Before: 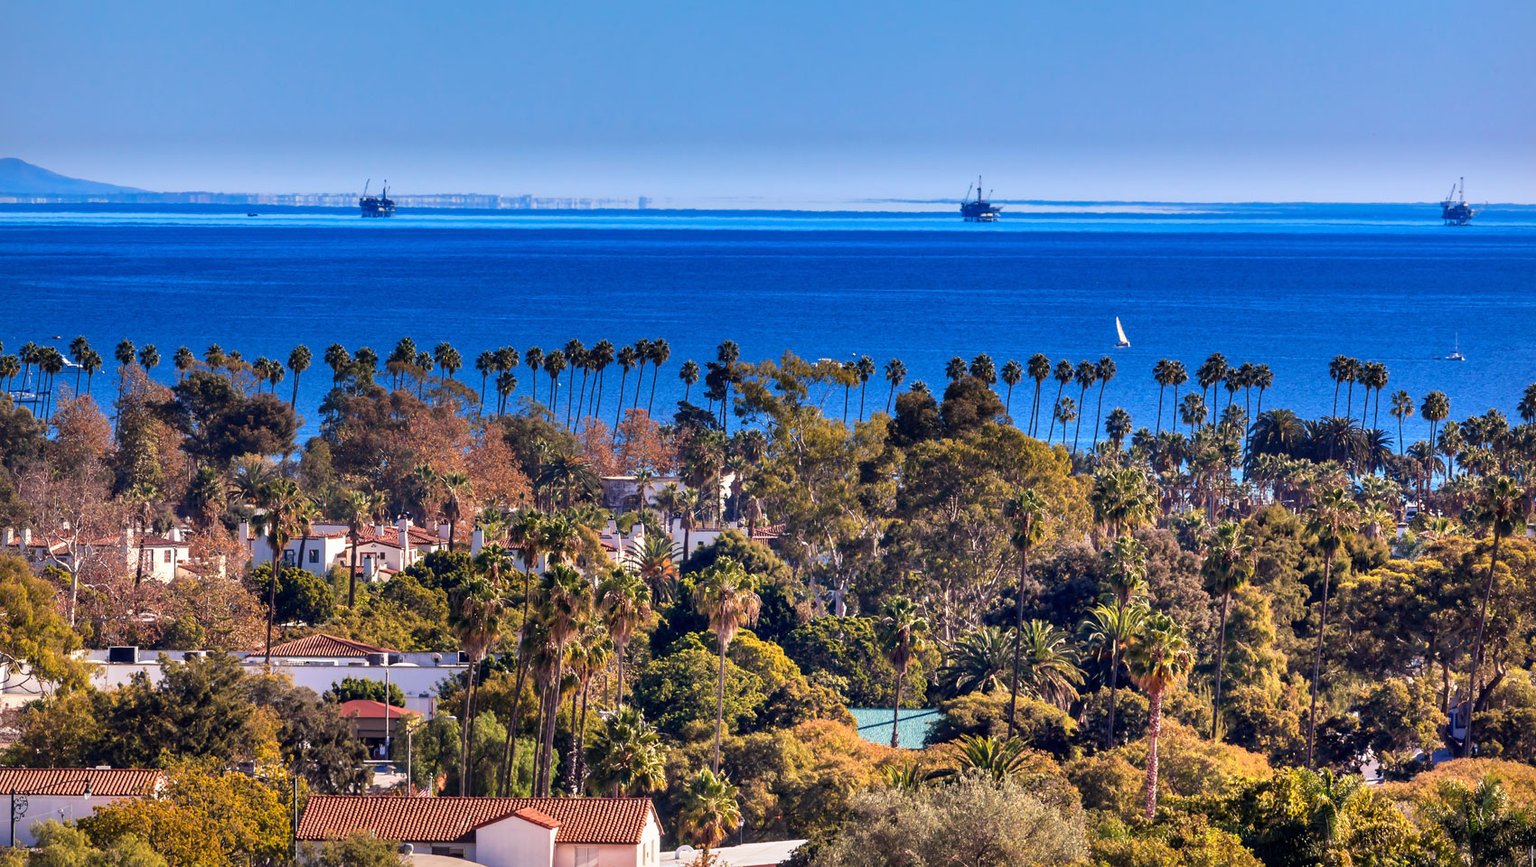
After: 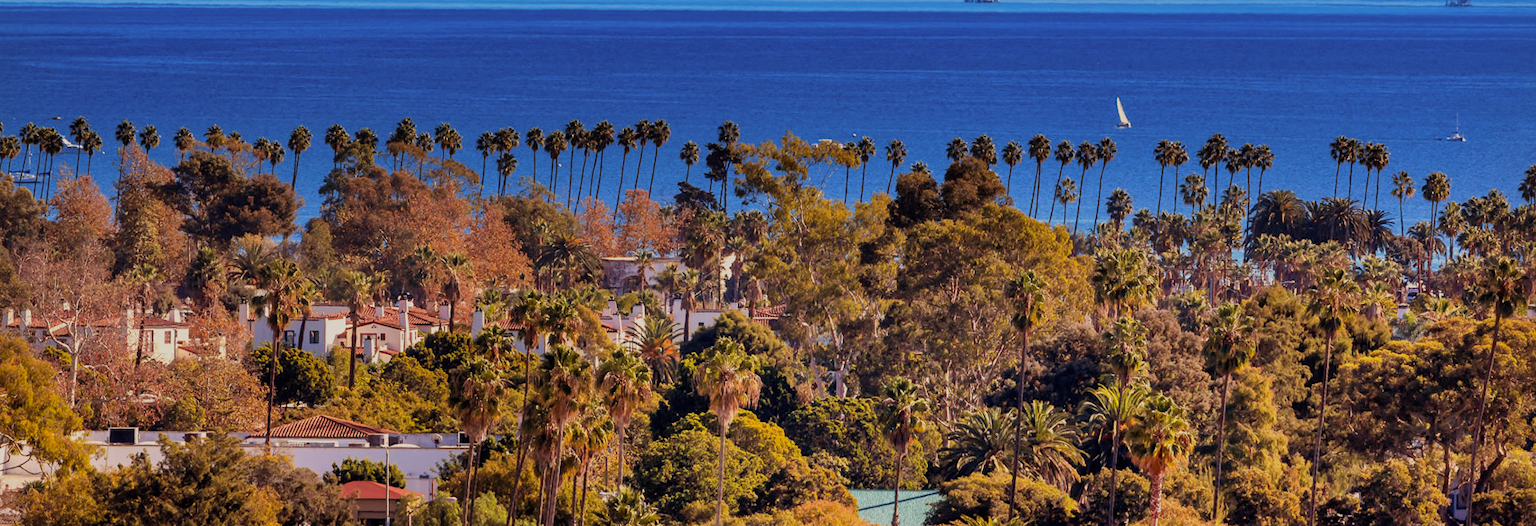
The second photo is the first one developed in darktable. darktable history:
crop and rotate: top 25.357%, bottom 13.942%
color balance rgb: shadows lift › chroma 4.41%, shadows lift › hue 27°, power › chroma 2.5%, power › hue 70°, highlights gain › chroma 1%, highlights gain › hue 27°, saturation formula JzAzBz (2021)
filmic rgb: middle gray luminance 18.42%, black relative exposure -10.5 EV, white relative exposure 3.4 EV, threshold 6 EV, target black luminance 0%, hardness 6.03, latitude 99%, contrast 0.847, shadows ↔ highlights balance 0.505%, add noise in highlights 0, preserve chrominance max RGB, color science v3 (2019), use custom middle-gray values true, iterations of high-quality reconstruction 0, contrast in highlights soft, enable highlight reconstruction true
